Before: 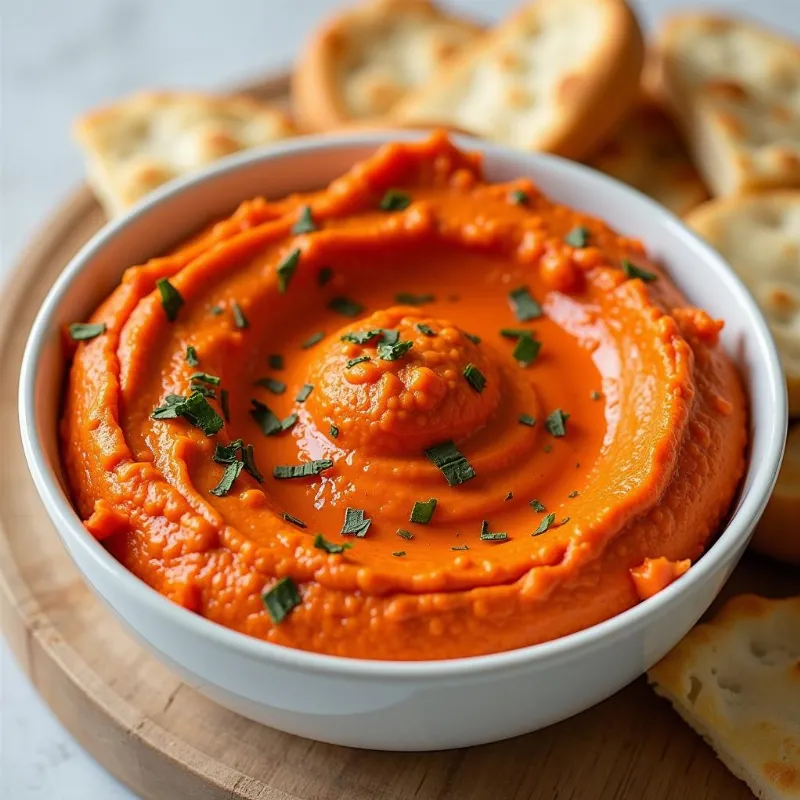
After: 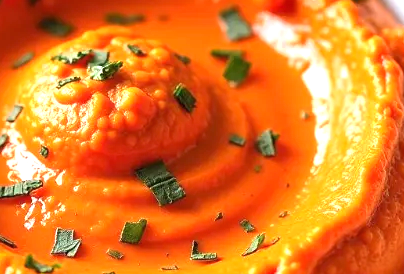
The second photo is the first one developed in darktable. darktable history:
crop: left 36.355%, top 35.115%, right 13.062%, bottom 30.601%
exposure: black level correction 0, exposure 1.101 EV, compensate highlight preservation false
